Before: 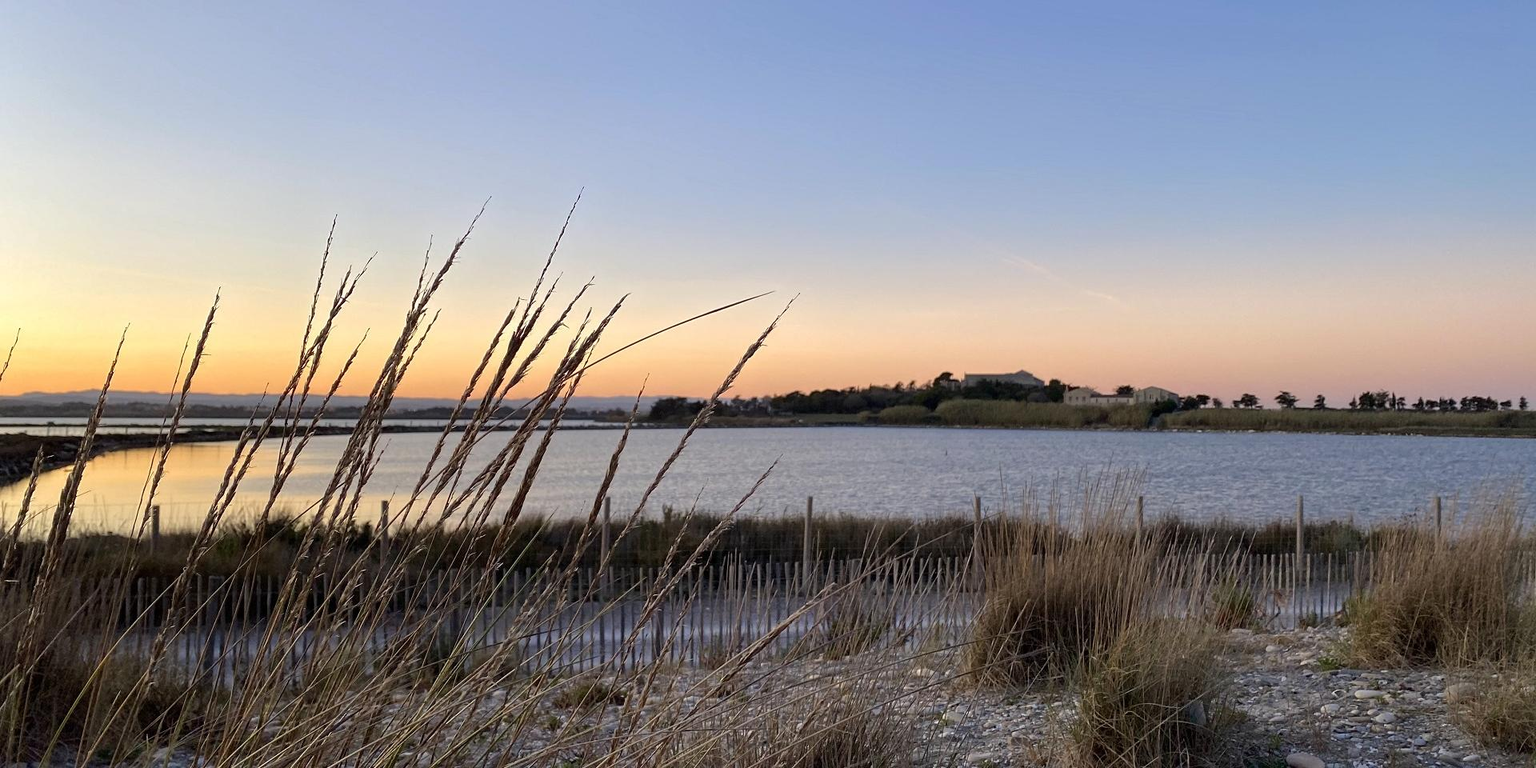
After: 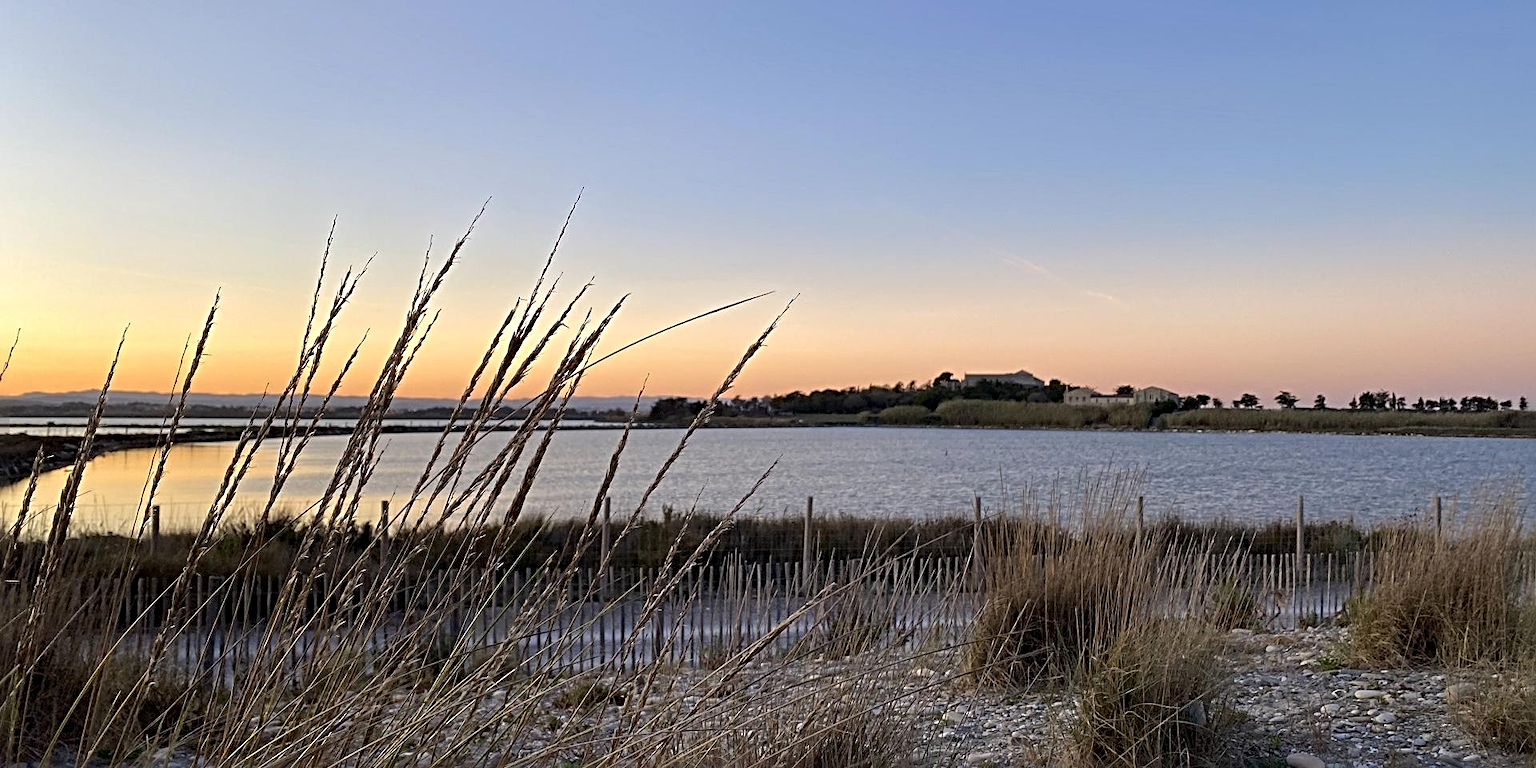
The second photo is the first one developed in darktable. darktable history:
sharpen: radius 4.935
